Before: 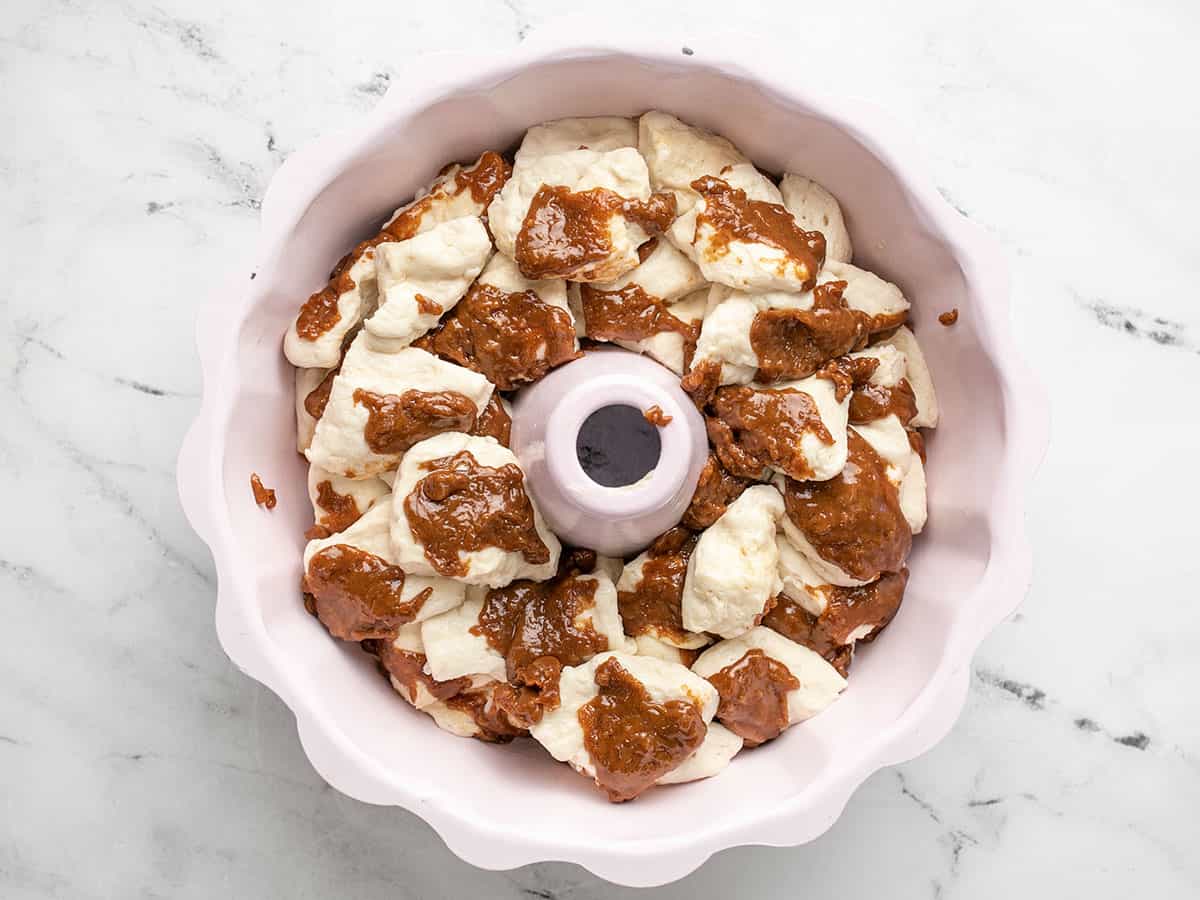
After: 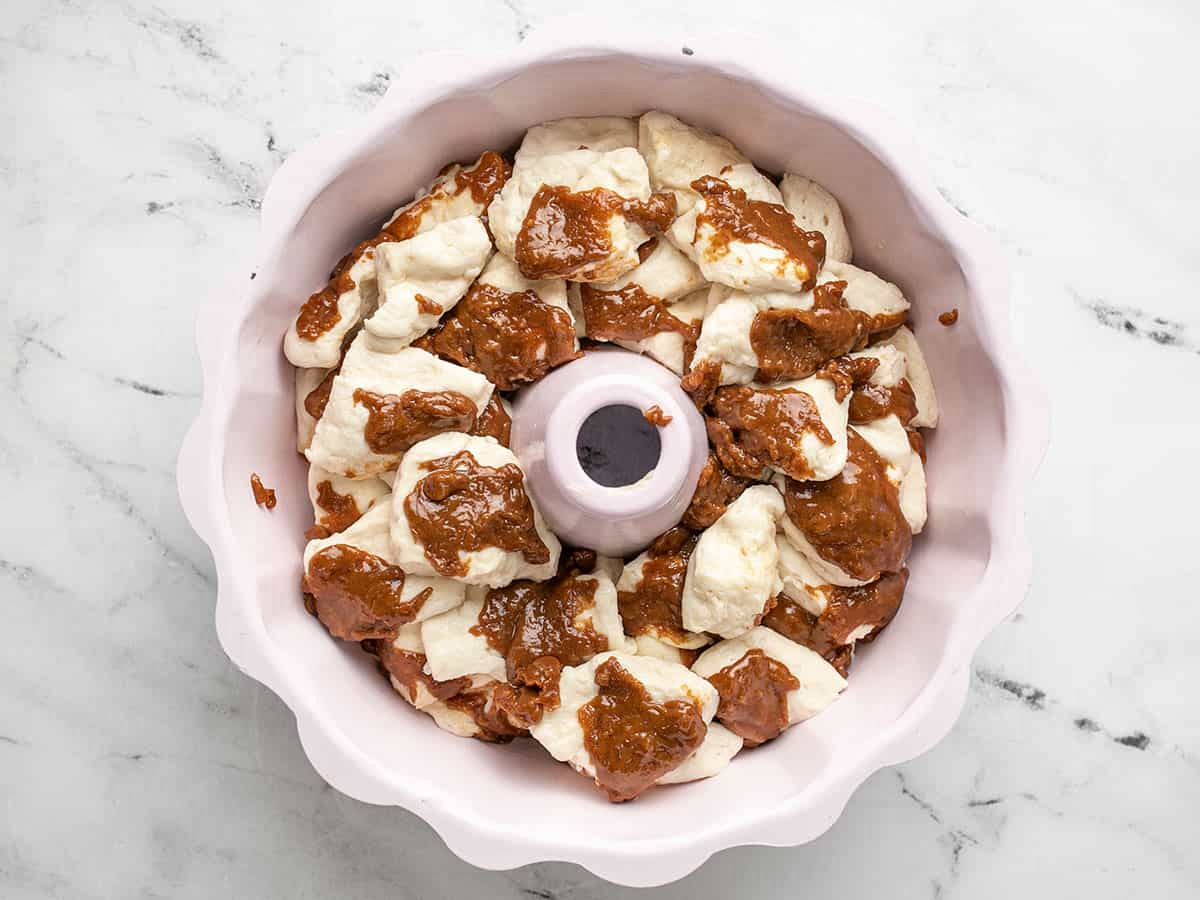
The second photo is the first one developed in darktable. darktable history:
shadows and highlights: shadows 36.85, highlights -27.19, soften with gaussian
